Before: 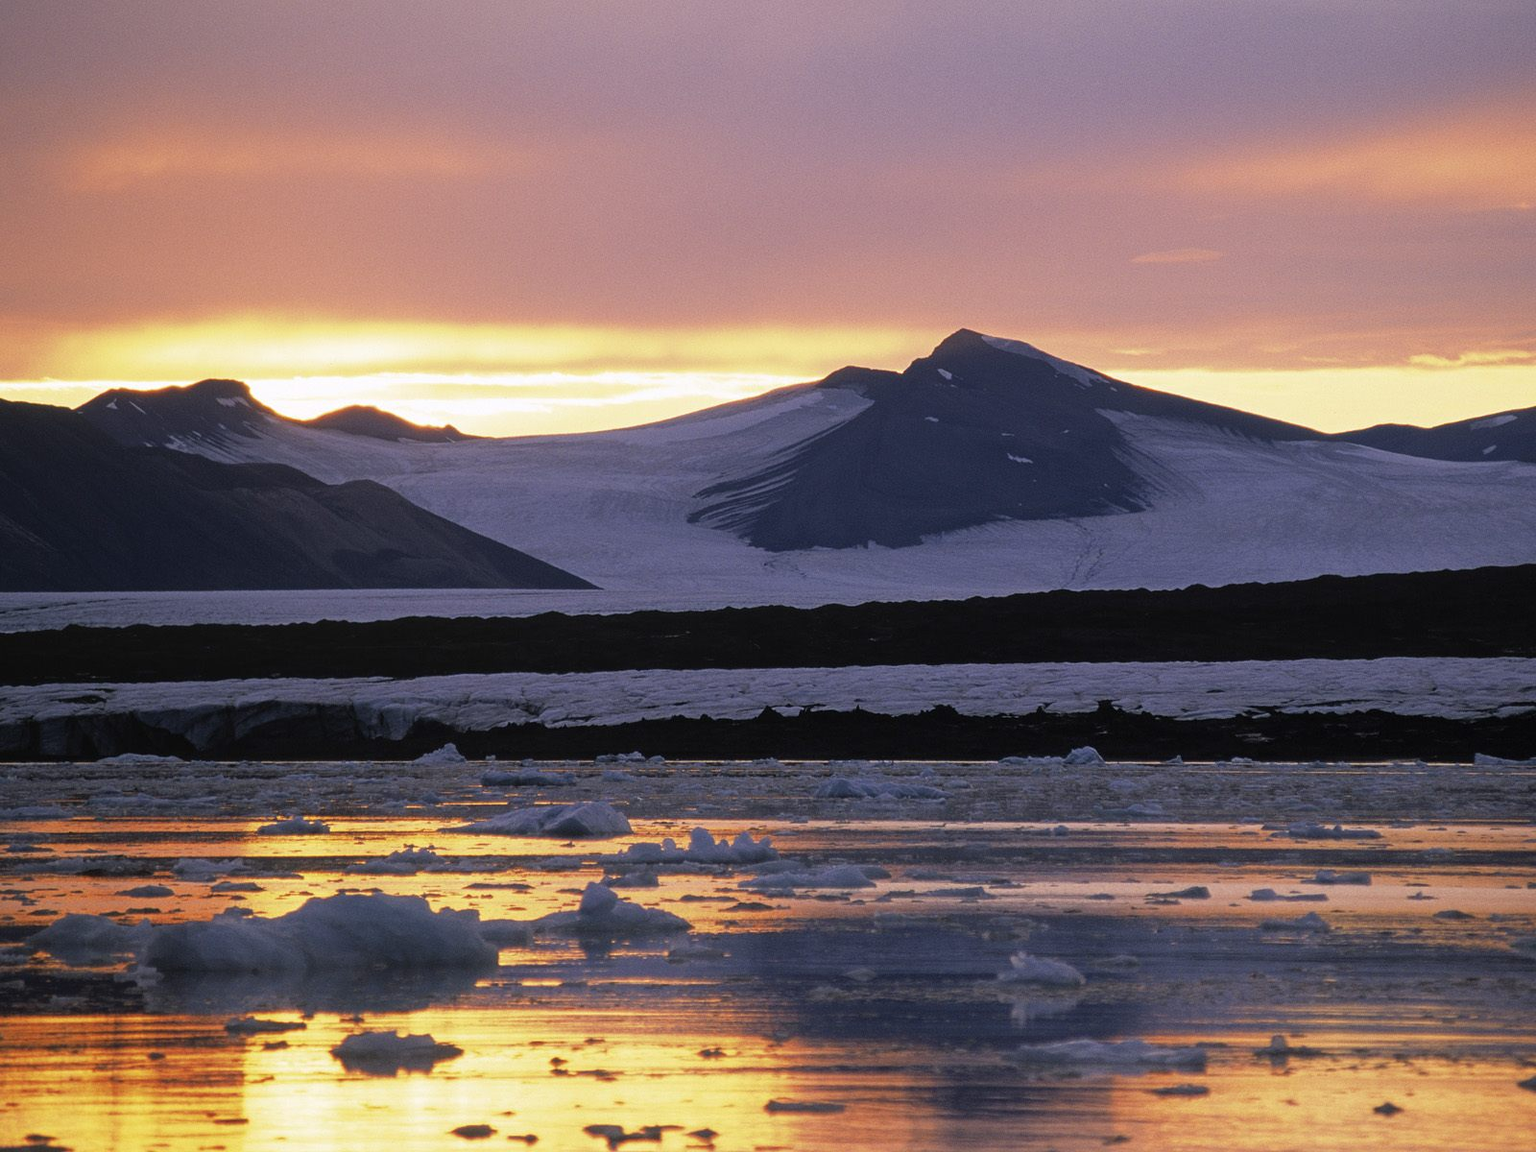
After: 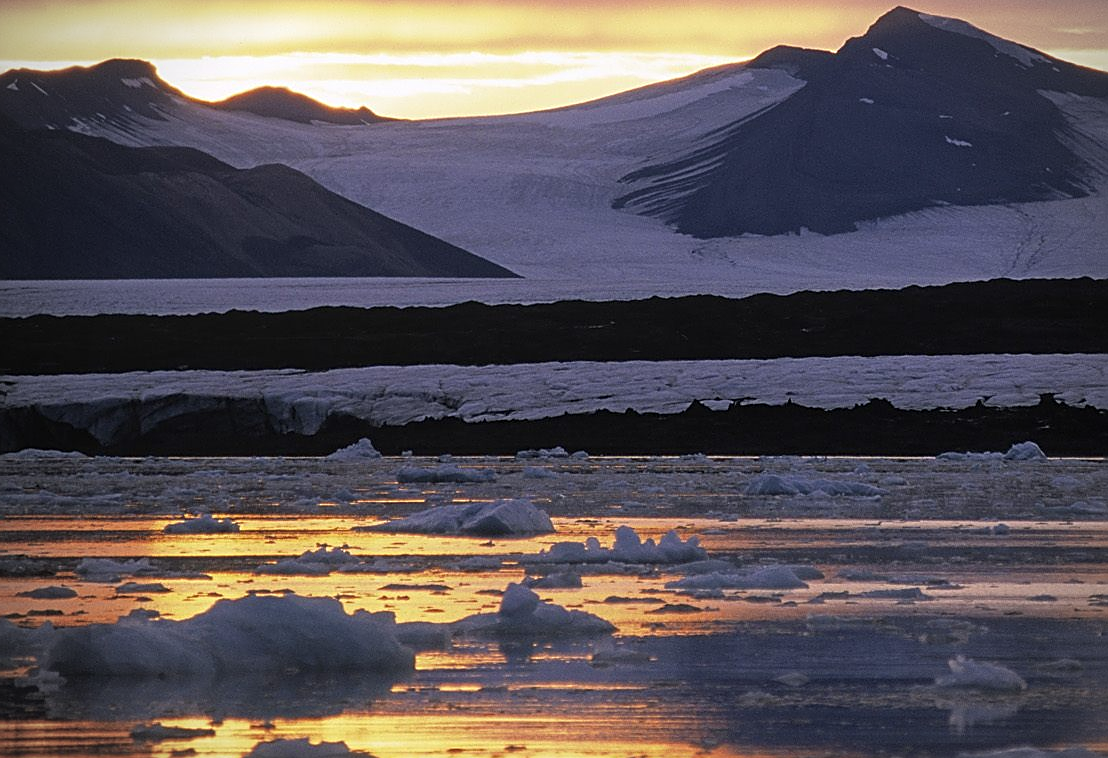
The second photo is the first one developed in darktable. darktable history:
crop: left 6.508%, top 28.003%, right 24.24%, bottom 8.793%
sharpen: on, module defaults
vignetting: on, module defaults
